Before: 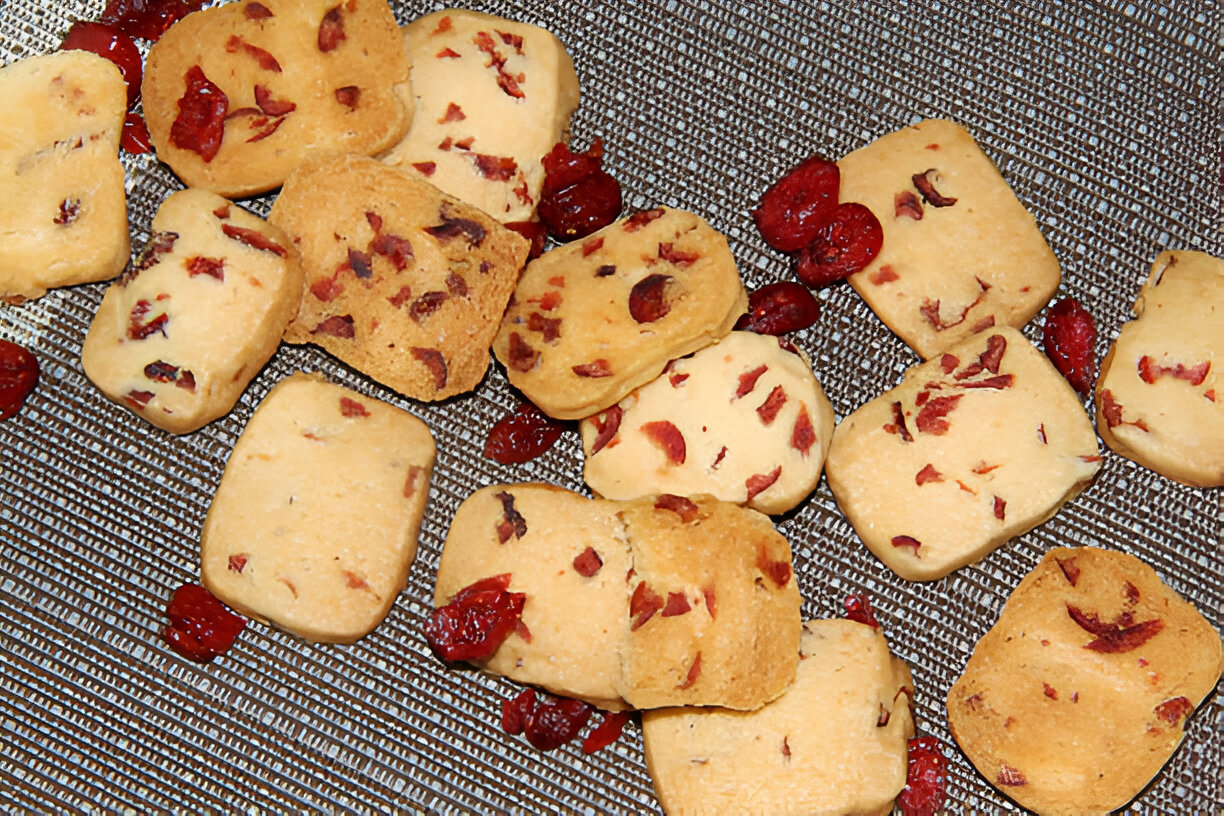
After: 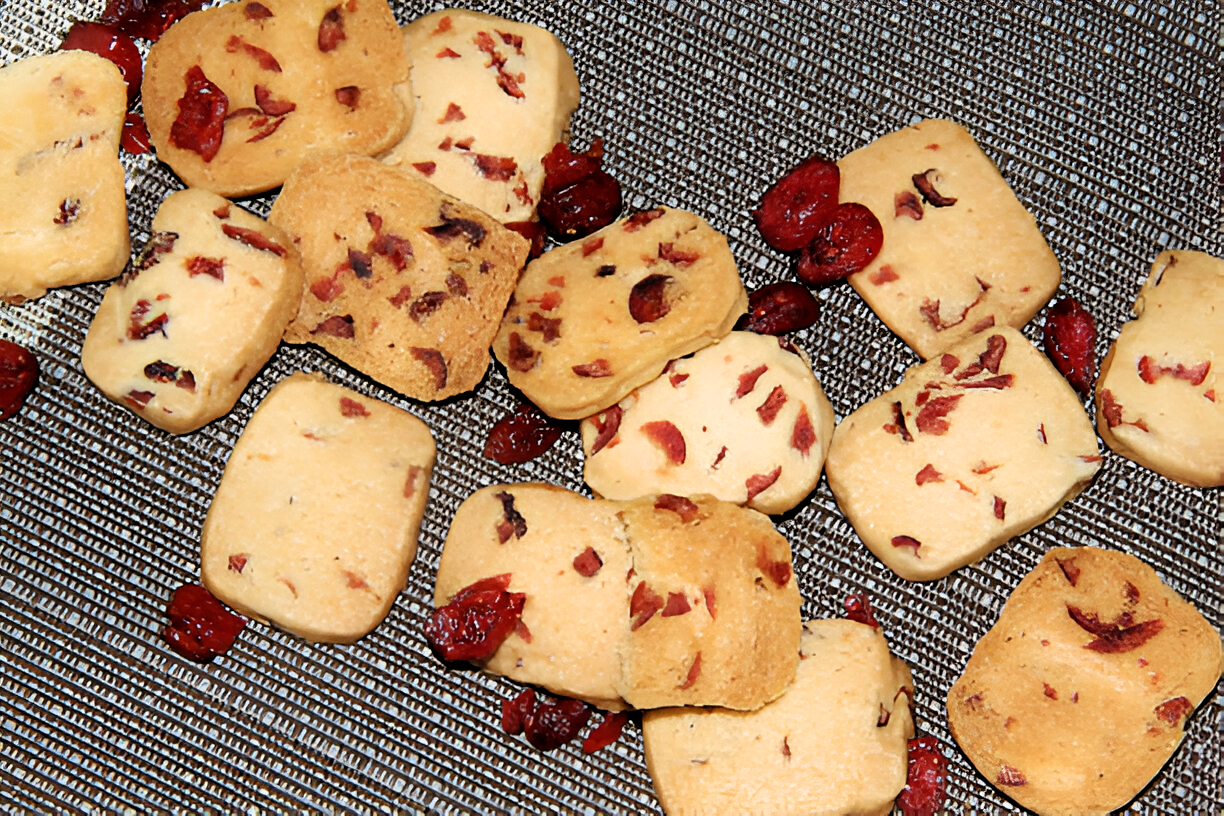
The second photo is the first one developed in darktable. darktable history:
filmic rgb: black relative exposure -6.26 EV, white relative exposure 2.8 EV, target black luminance 0%, hardness 4.57, latitude 67.95%, contrast 1.287, shadows ↔ highlights balance -3.13%, color science v6 (2022)
